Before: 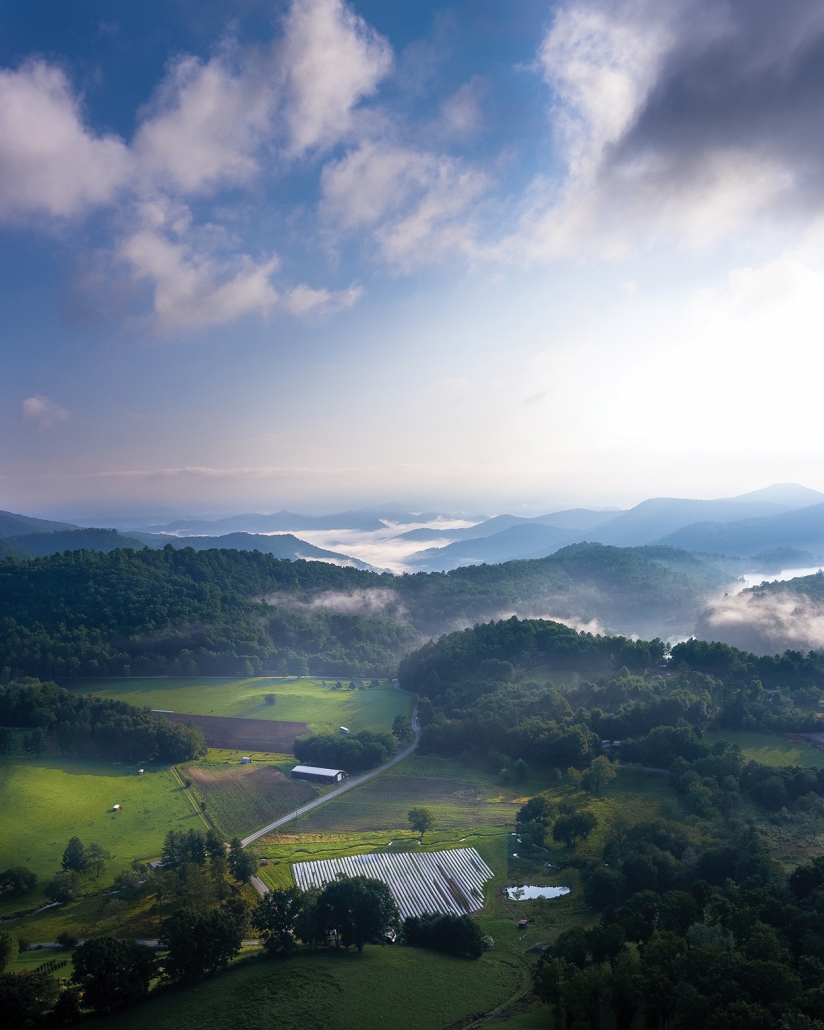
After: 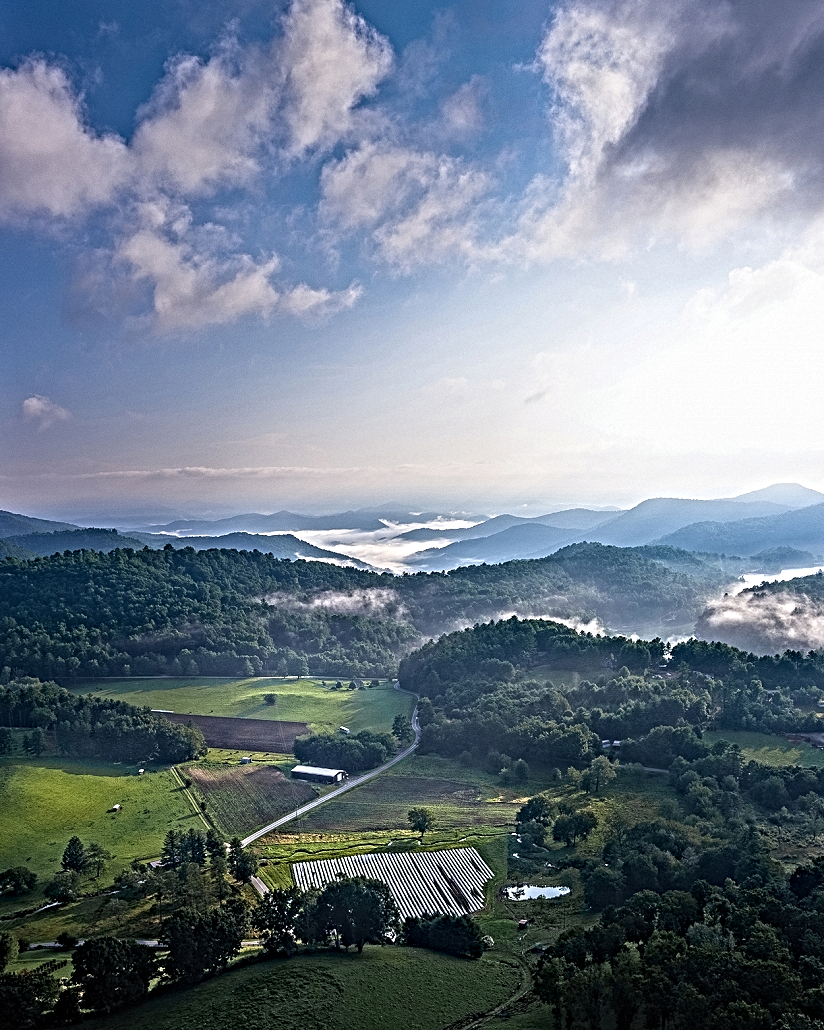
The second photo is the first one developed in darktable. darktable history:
contrast equalizer: octaves 7, y [[0.406, 0.494, 0.589, 0.753, 0.877, 0.999], [0.5 ×6], [0.5 ×6], [0 ×6], [0 ×6]]
color correction: highlights a* 0.003, highlights b* -0.283
